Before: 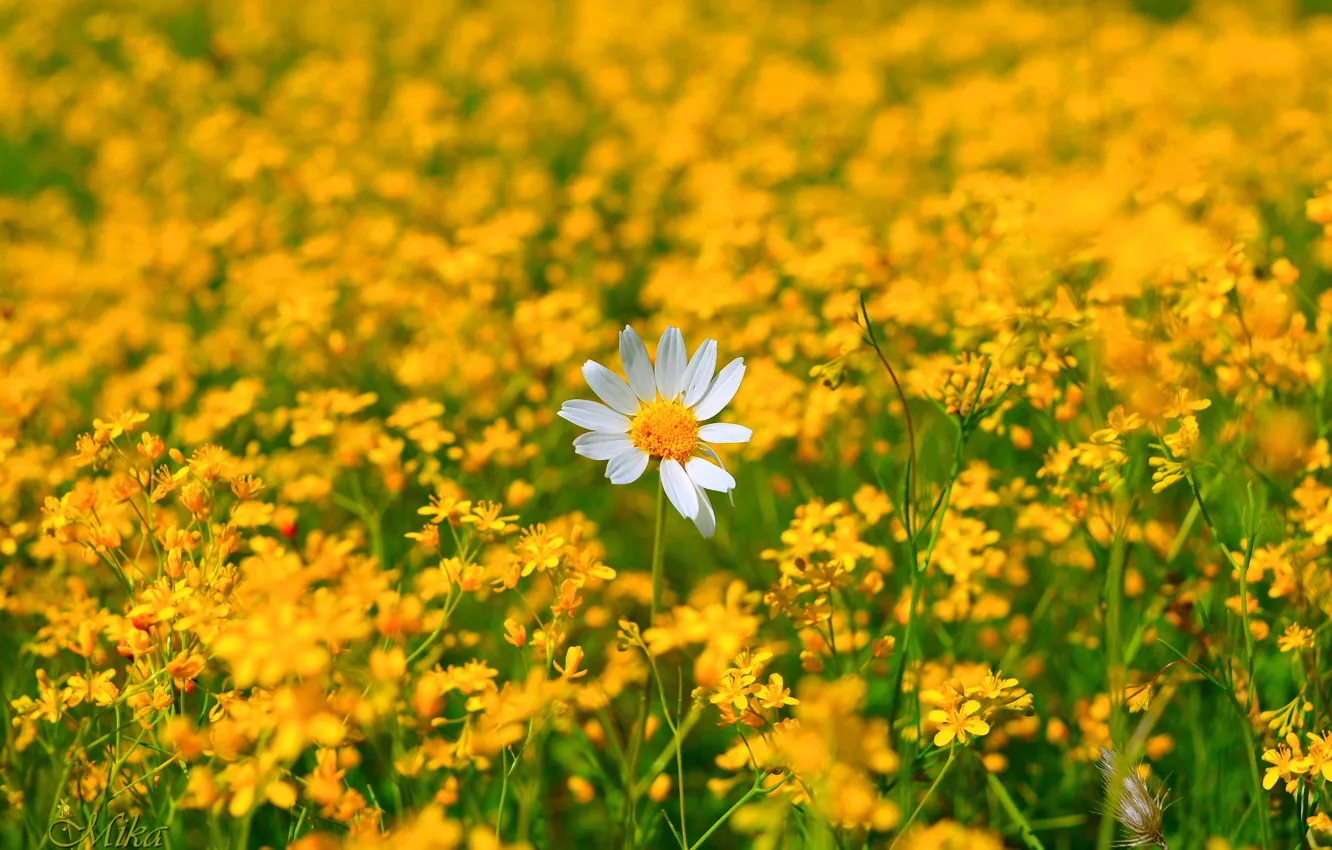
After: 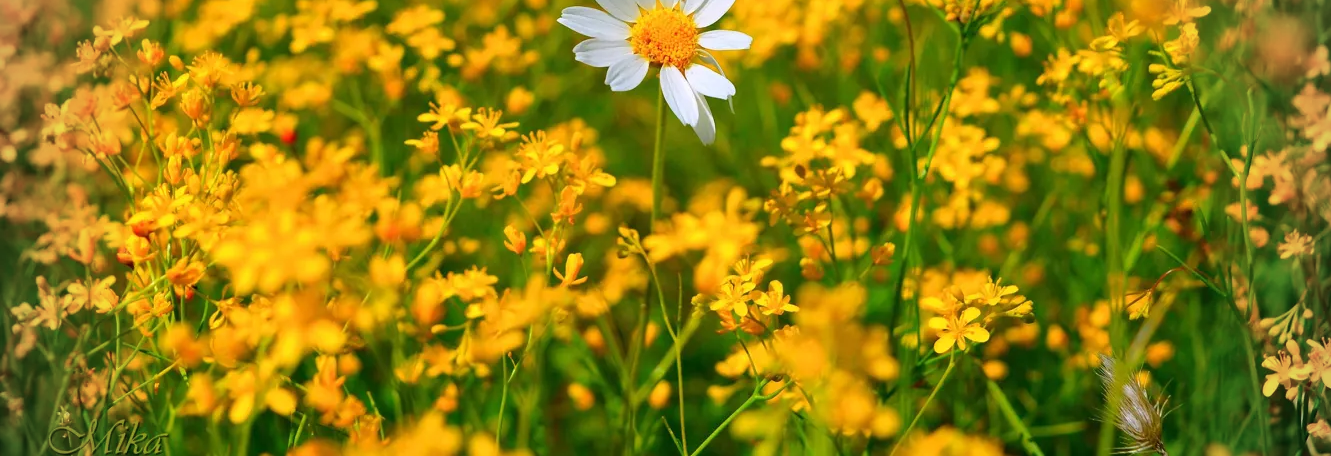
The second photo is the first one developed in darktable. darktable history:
crop and rotate: top 46.237%
vignetting: on, module defaults
